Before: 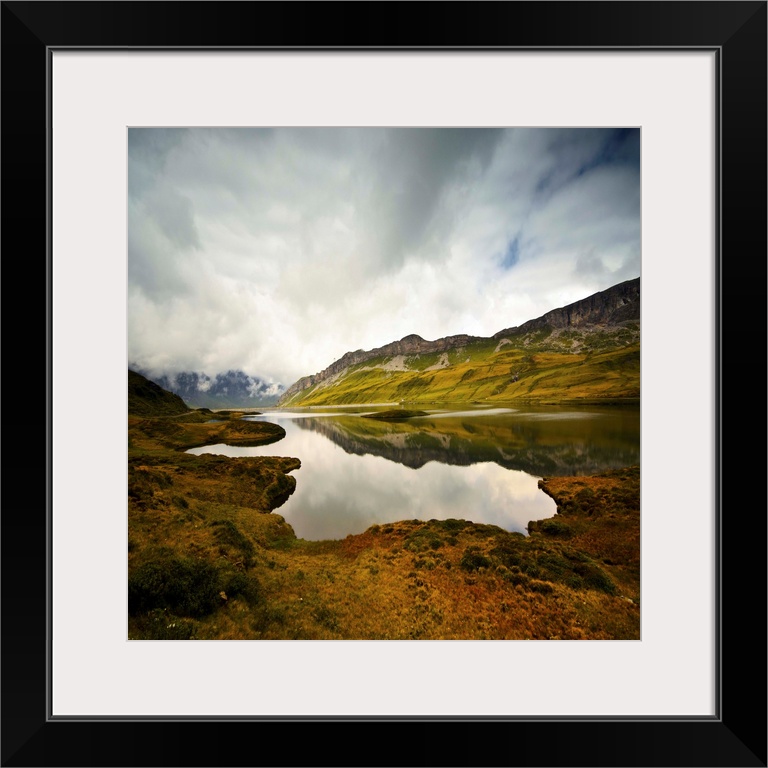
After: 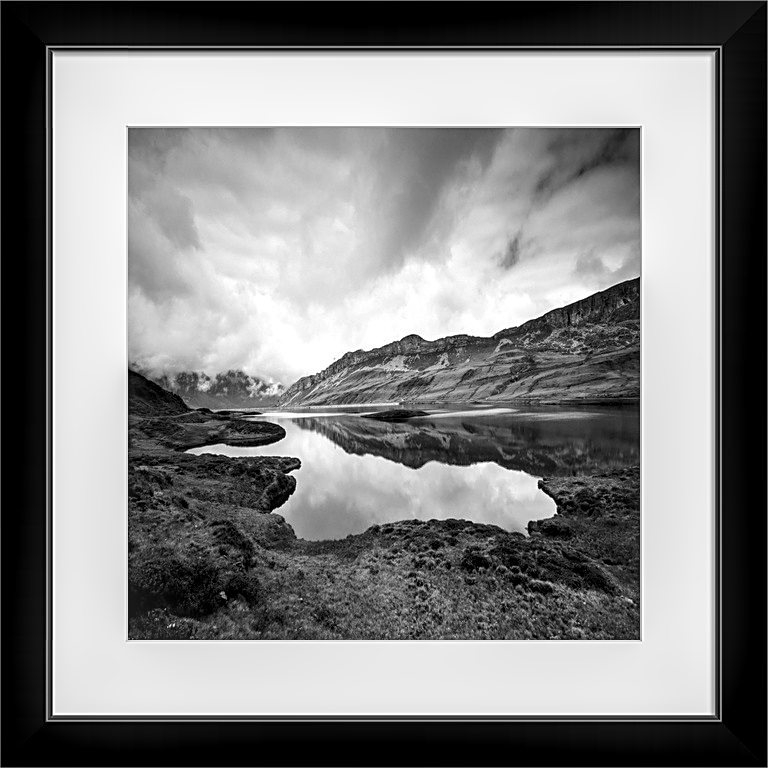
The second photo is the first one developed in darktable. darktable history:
local contrast: detail 154%
monochrome: on, module defaults
base curve: preserve colors none
sharpen: on, module defaults
